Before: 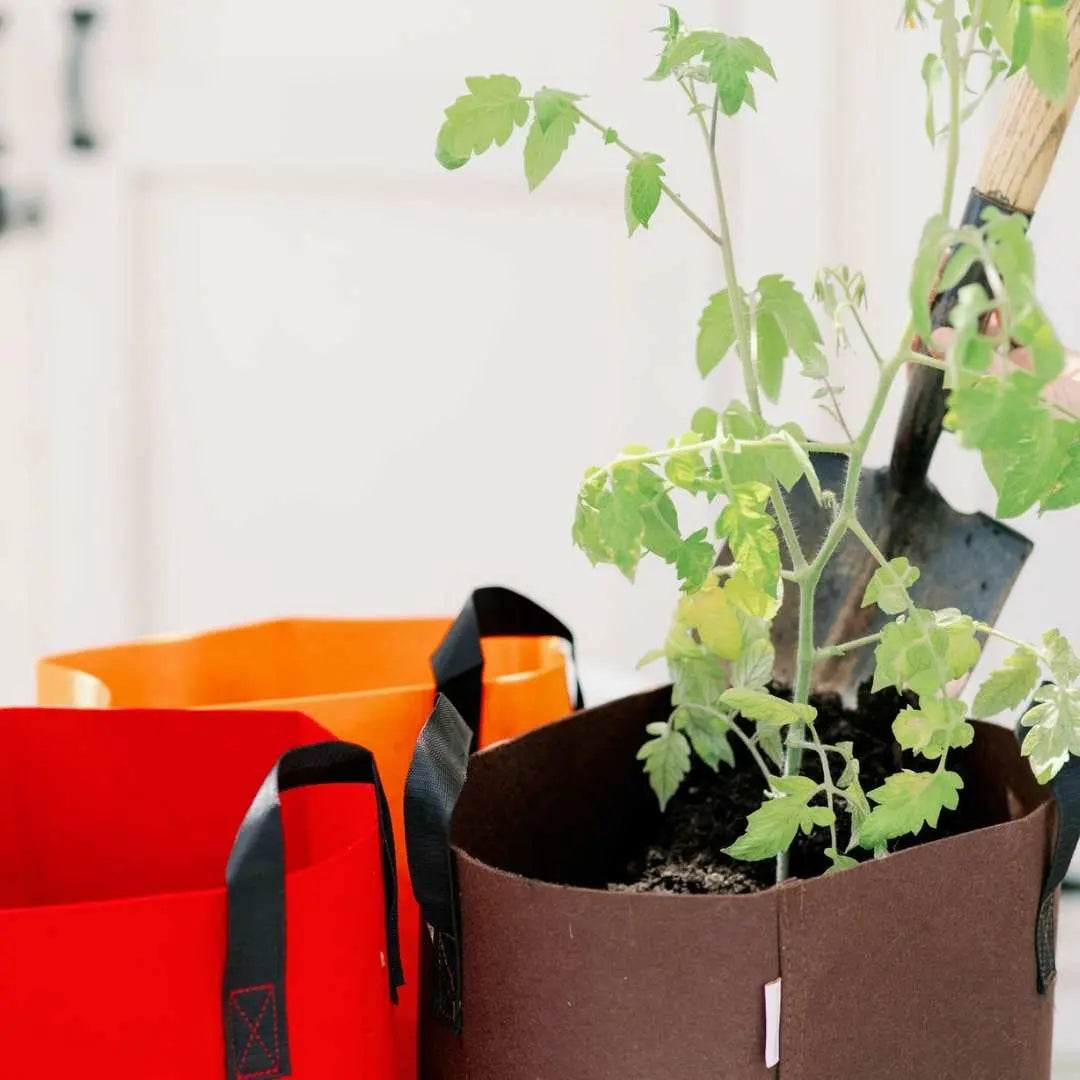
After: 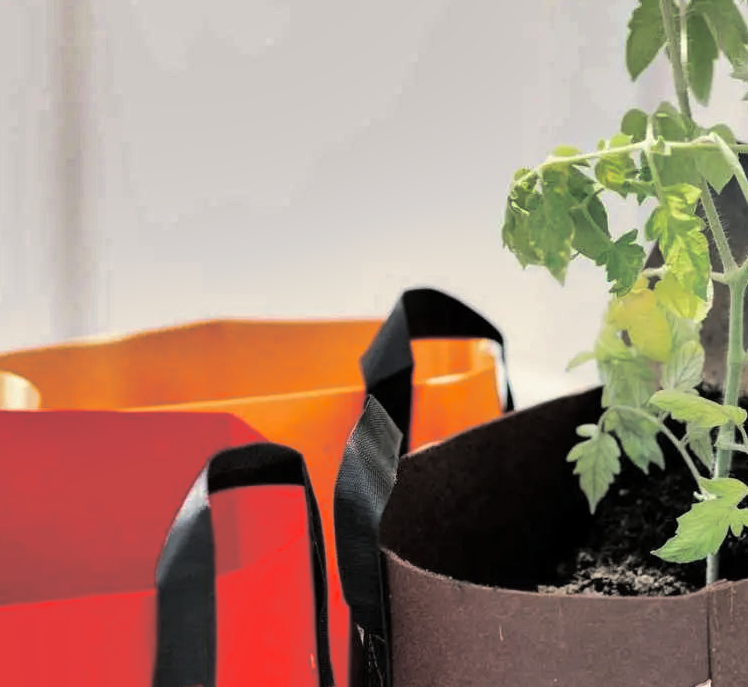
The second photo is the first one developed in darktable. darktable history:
split-toning: shadows › hue 43.2°, shadows › saturation 0, highlights › hue 50.4°, highlights › saturation 1
shadows and highlights: radius 100.41, shadows 50.55, highlights -64.36, highlights color adjustment 49.82%, soften with gaussian
crop: left 6.488%, top 27.668%, right 24.183%, bottom 8.656%
